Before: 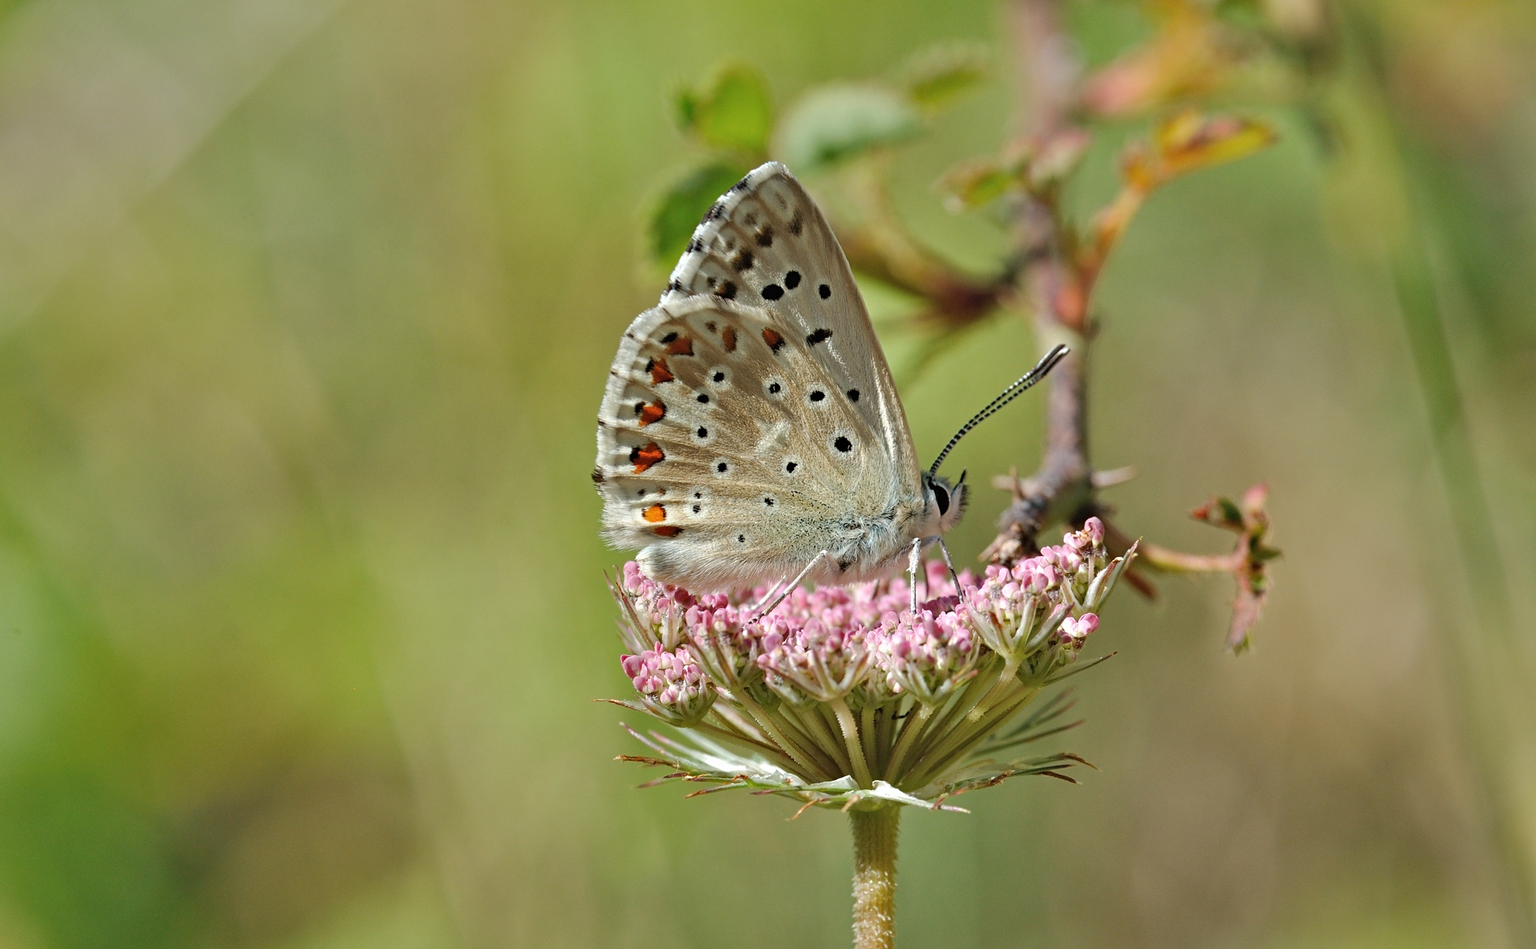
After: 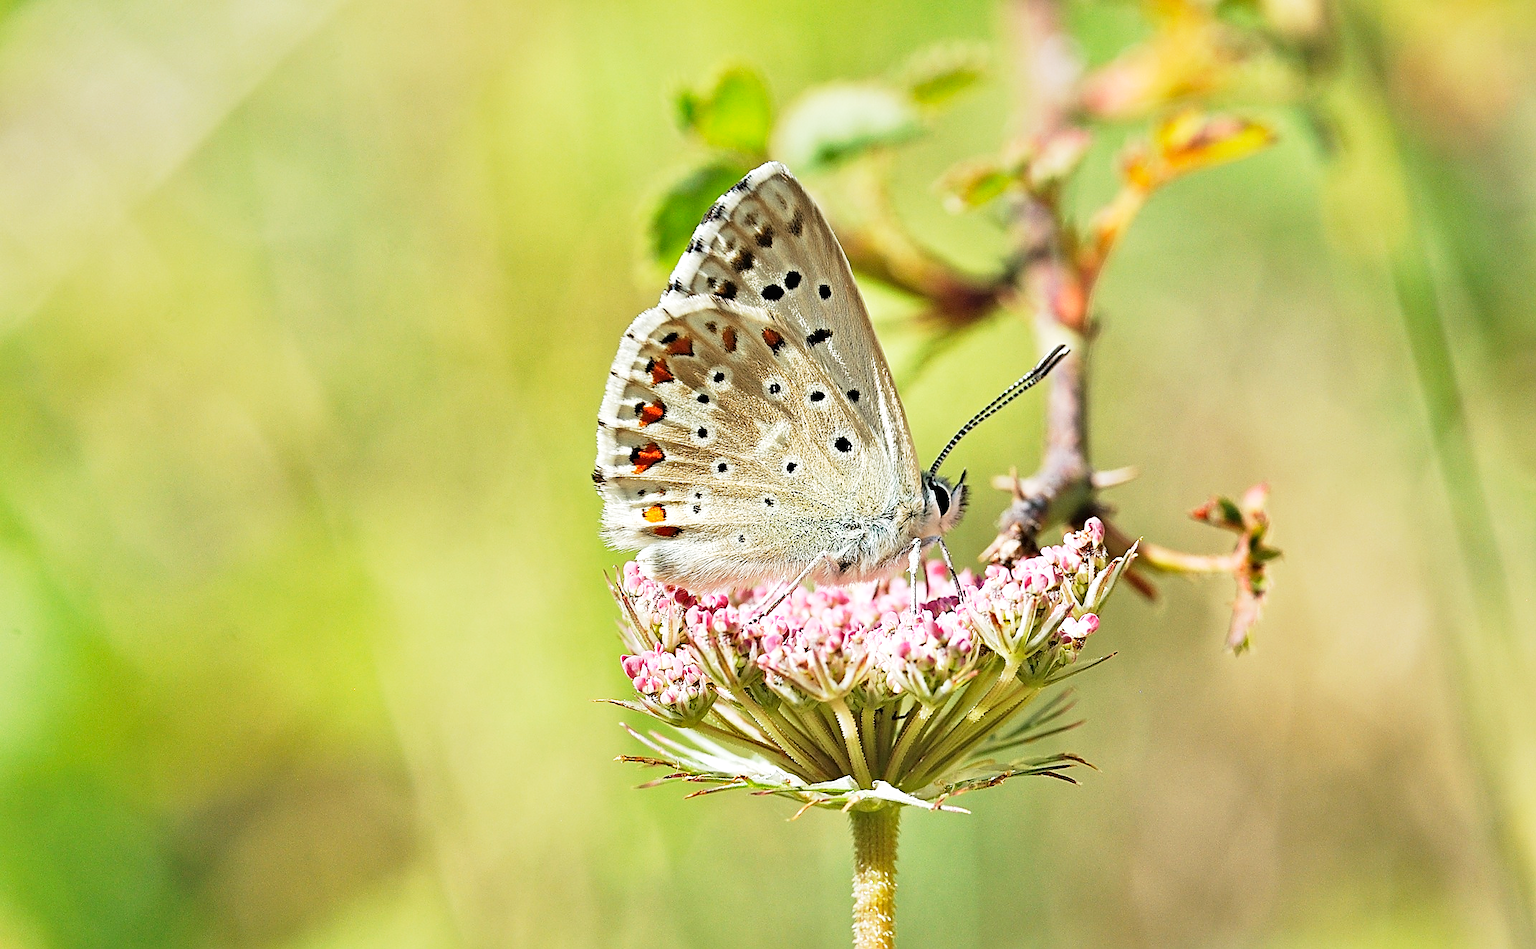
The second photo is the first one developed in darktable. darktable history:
base curve: curves: ch0 [(0, 0) (0.005, 0.002) (0.193, 0.295) (0.399, 0.664) (0.75, 0.928) (1, 1)], preserve colors none
sharpen: radius 1.358, amount 1.248, threshold 0.769
exposure: exposure 0.375 EV, compensate highlight preservation false
